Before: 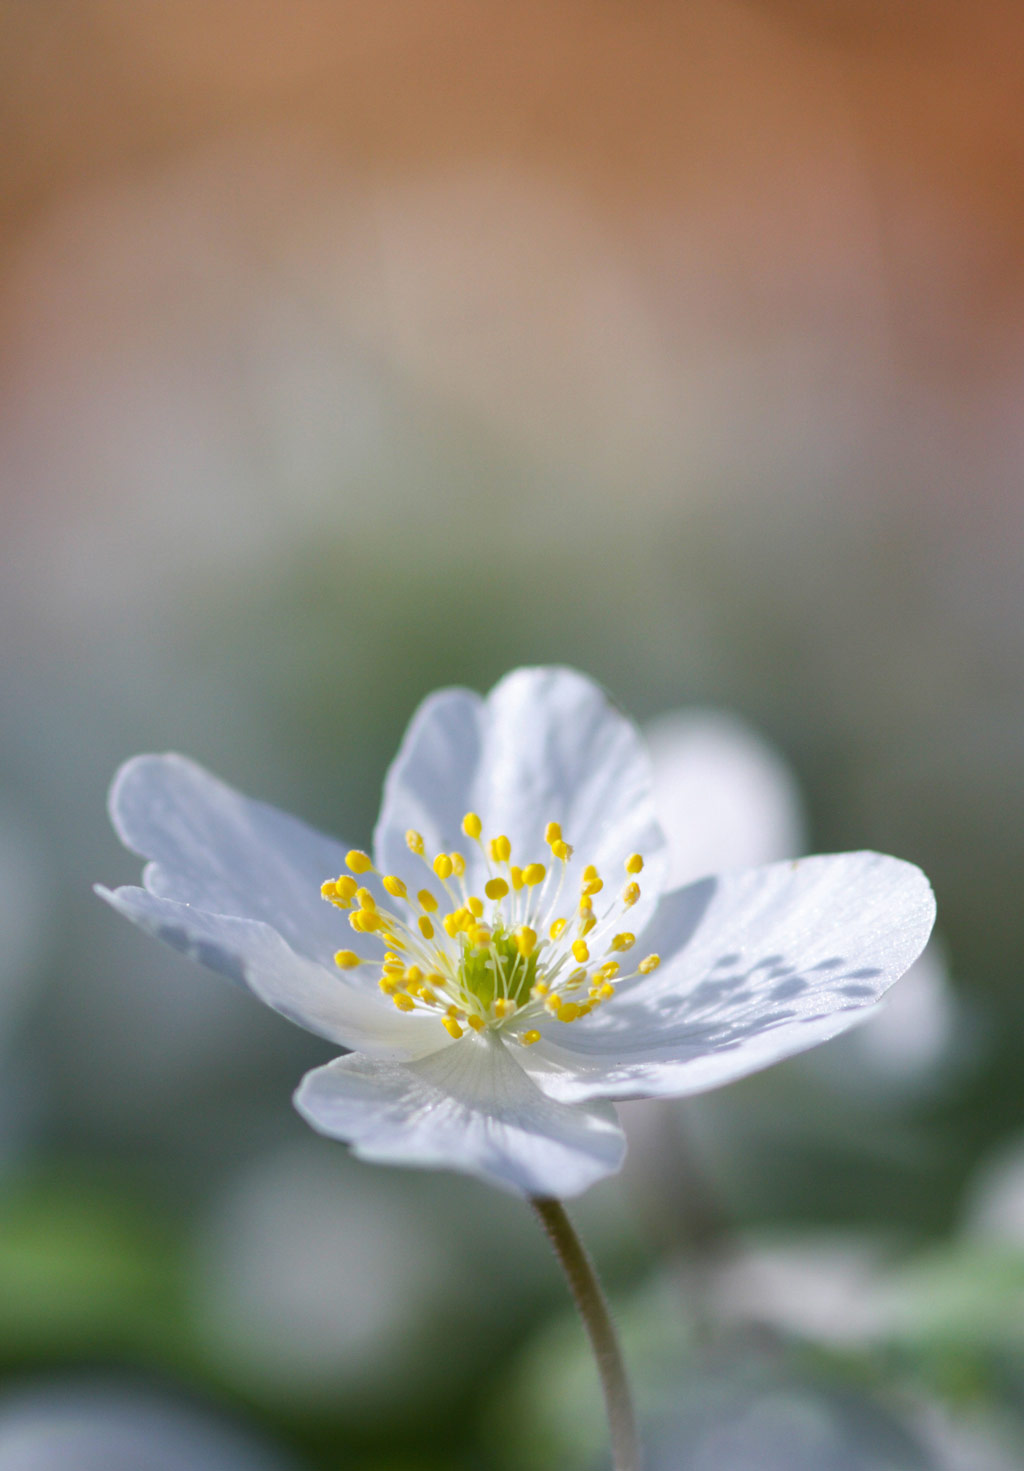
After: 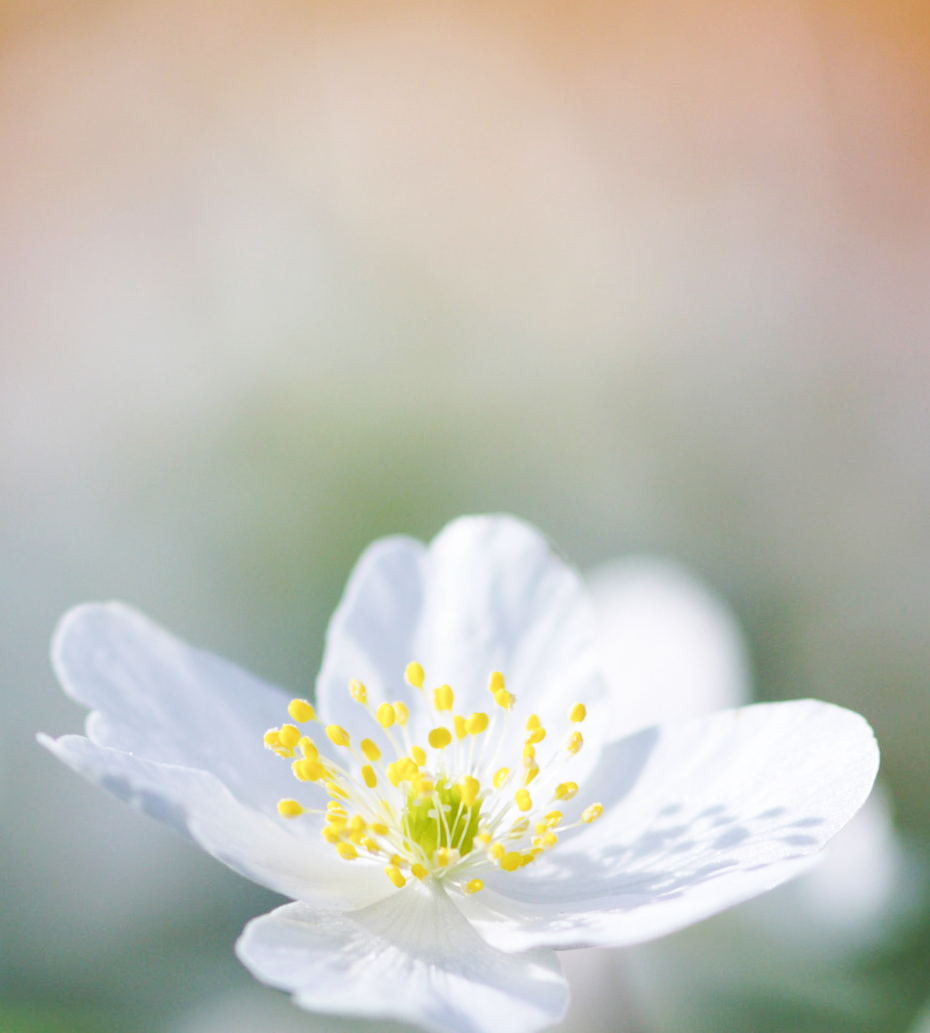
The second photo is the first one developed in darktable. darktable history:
crop: left 5.596%, top 10.314%, right 3.534%, bottom 19.395%
base curve: curves: ch0 [(0, 0.007) (0.028, 0.063) (0.121, 0.311) (0.46, 0.743) (0.859, 0.957) (1, 1)], preserve colors none
